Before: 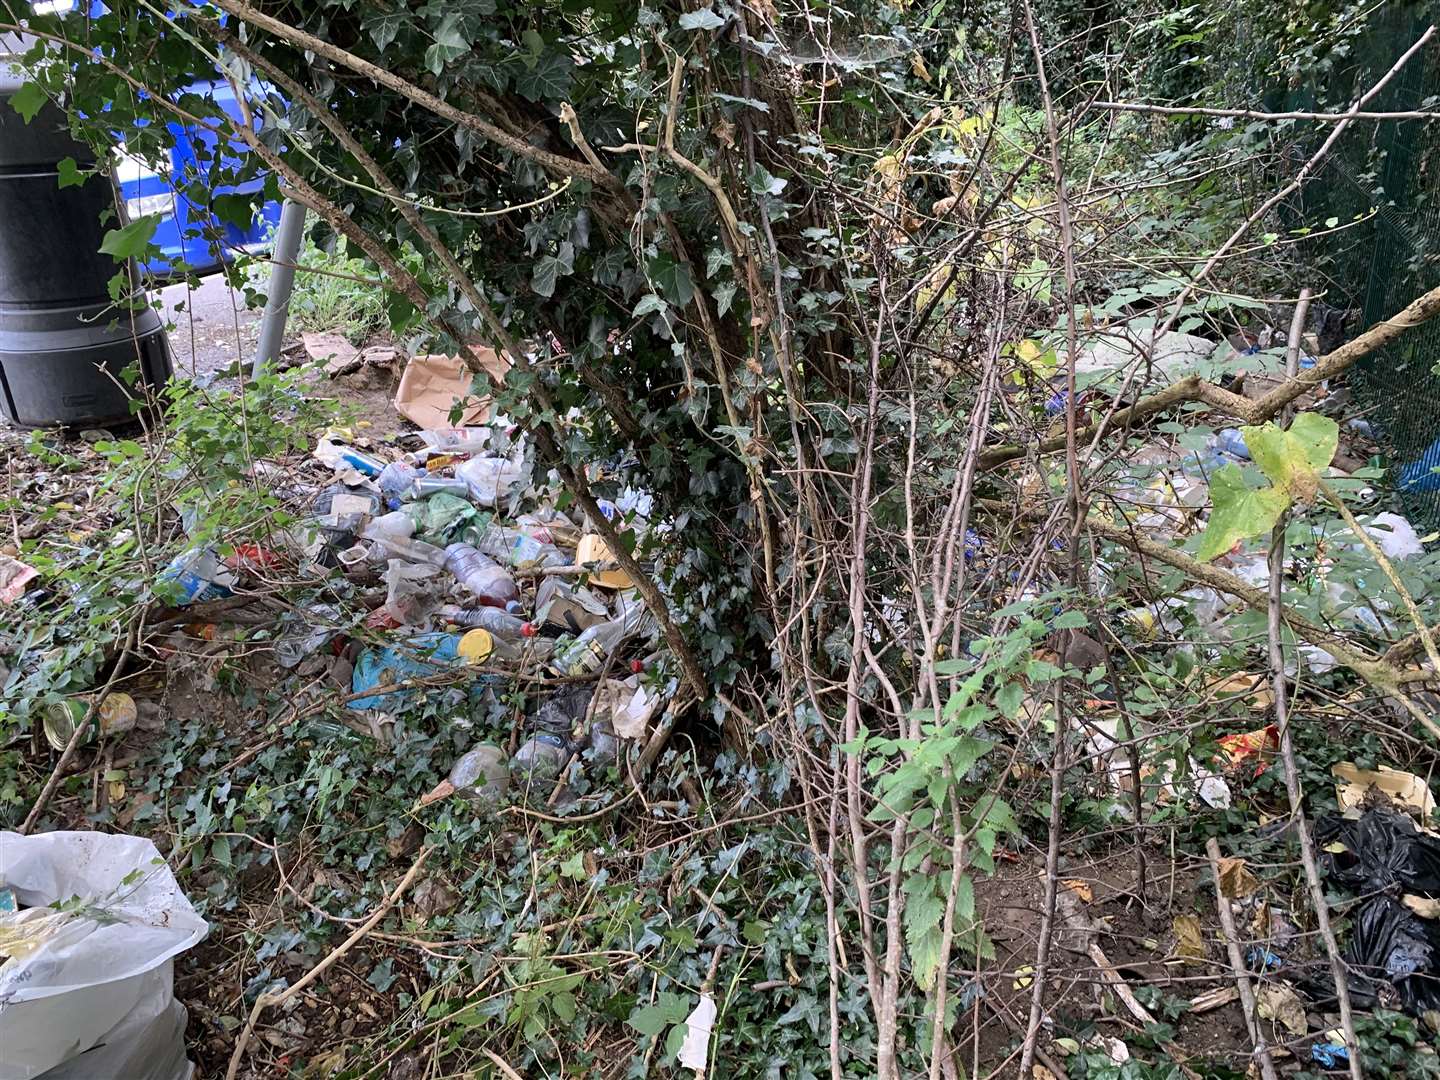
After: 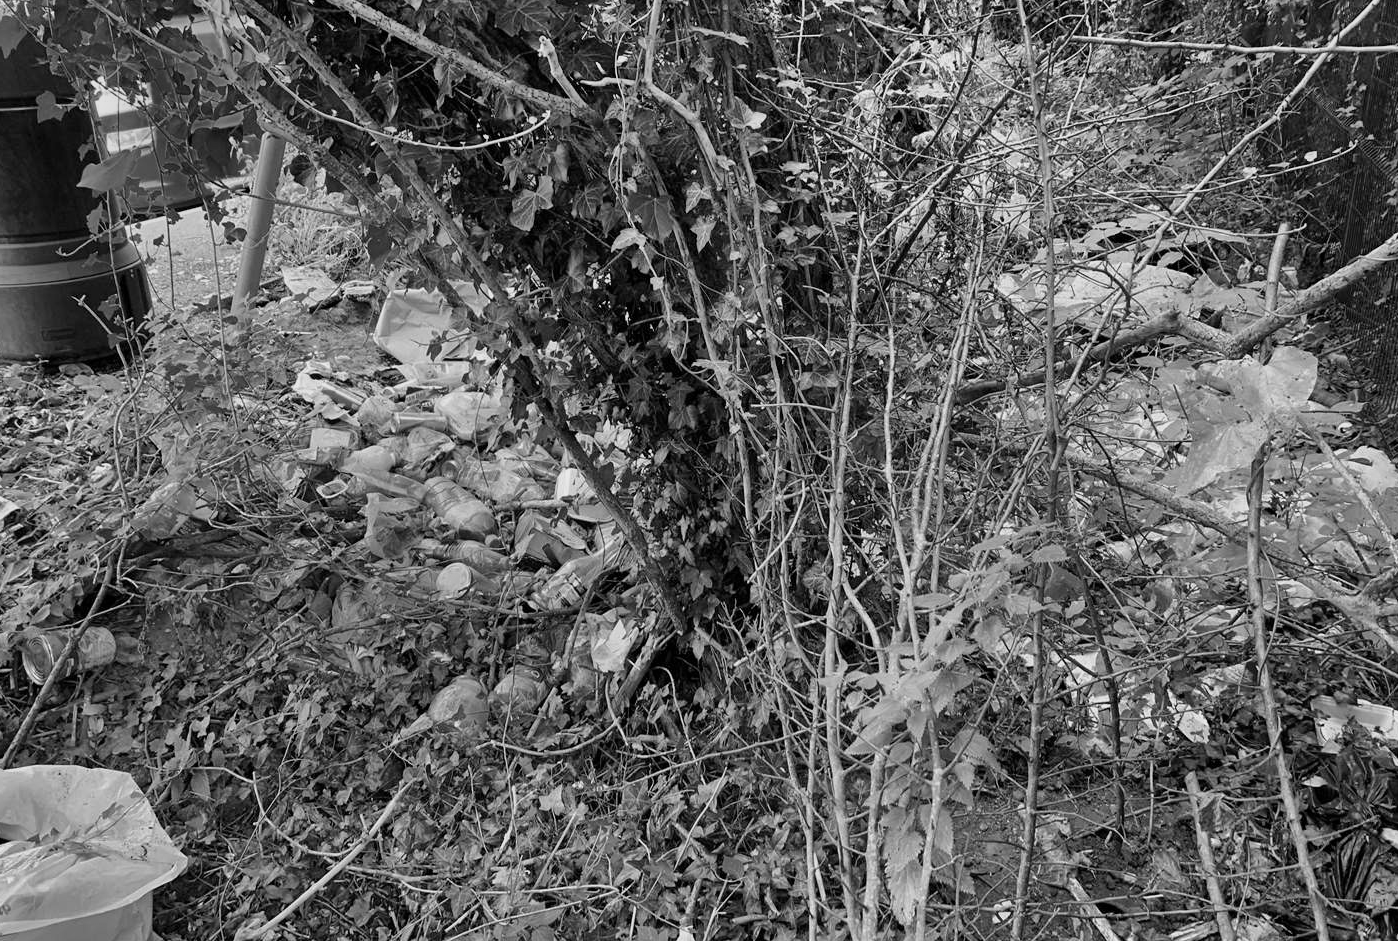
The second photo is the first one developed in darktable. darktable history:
crop: left 1.507%, top 6.147%, right 1.379%, bottom 6.637%
shadows and highlights: shadows 60, soften with gaussian
monochrome: a 26.22, b 42.67, size 0.8
